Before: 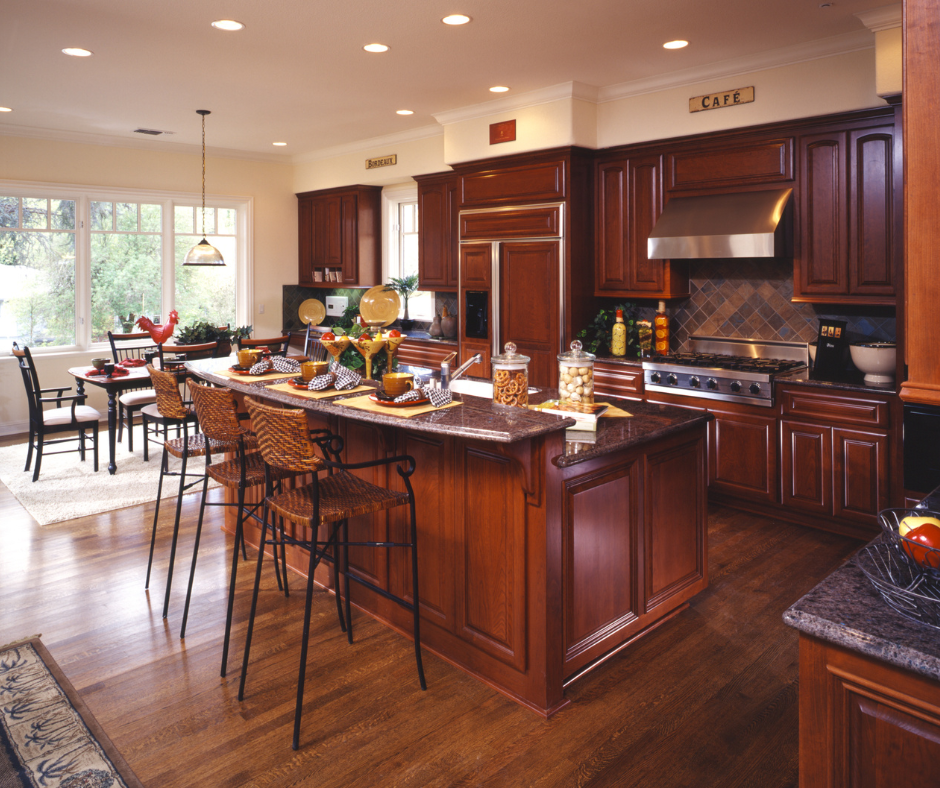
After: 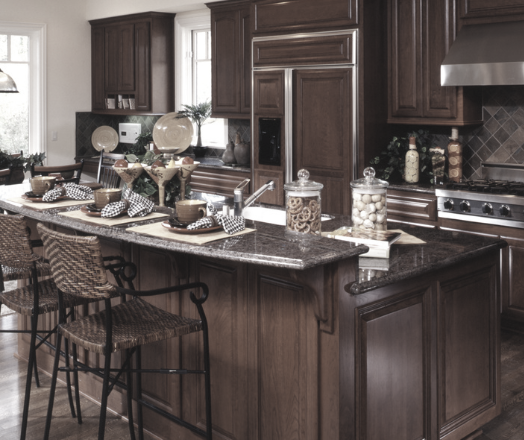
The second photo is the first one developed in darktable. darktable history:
crop and rotate: left 22.13%, top 22.054%, right 22.026%, bottom 22.102%
color correction: saturation 0.2
